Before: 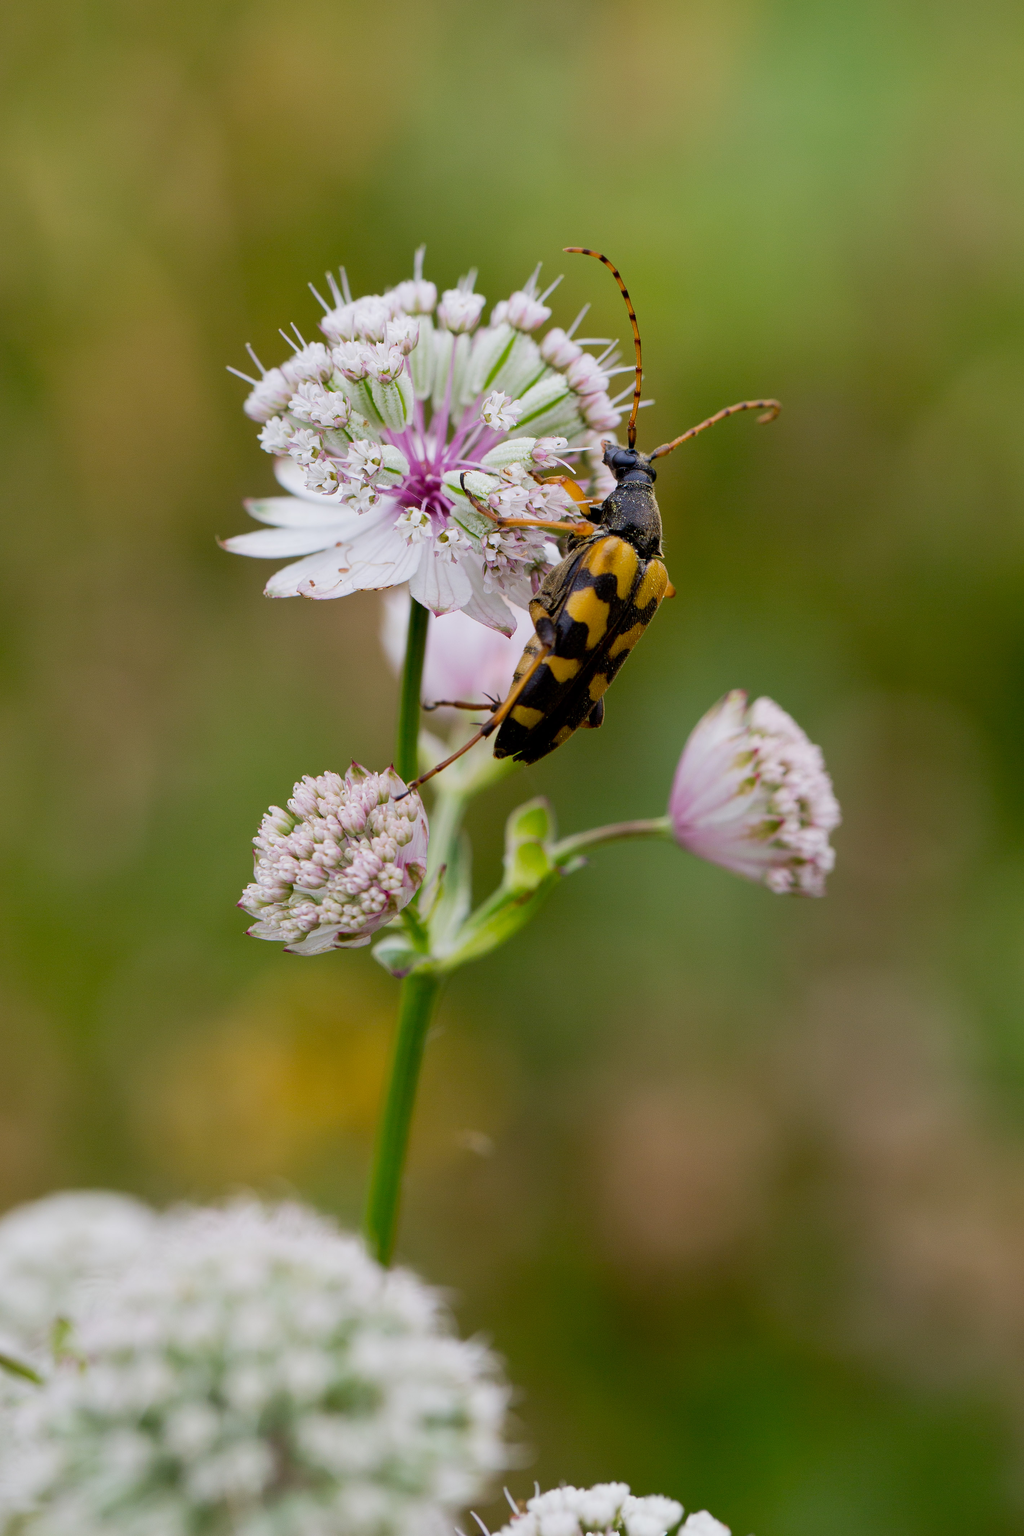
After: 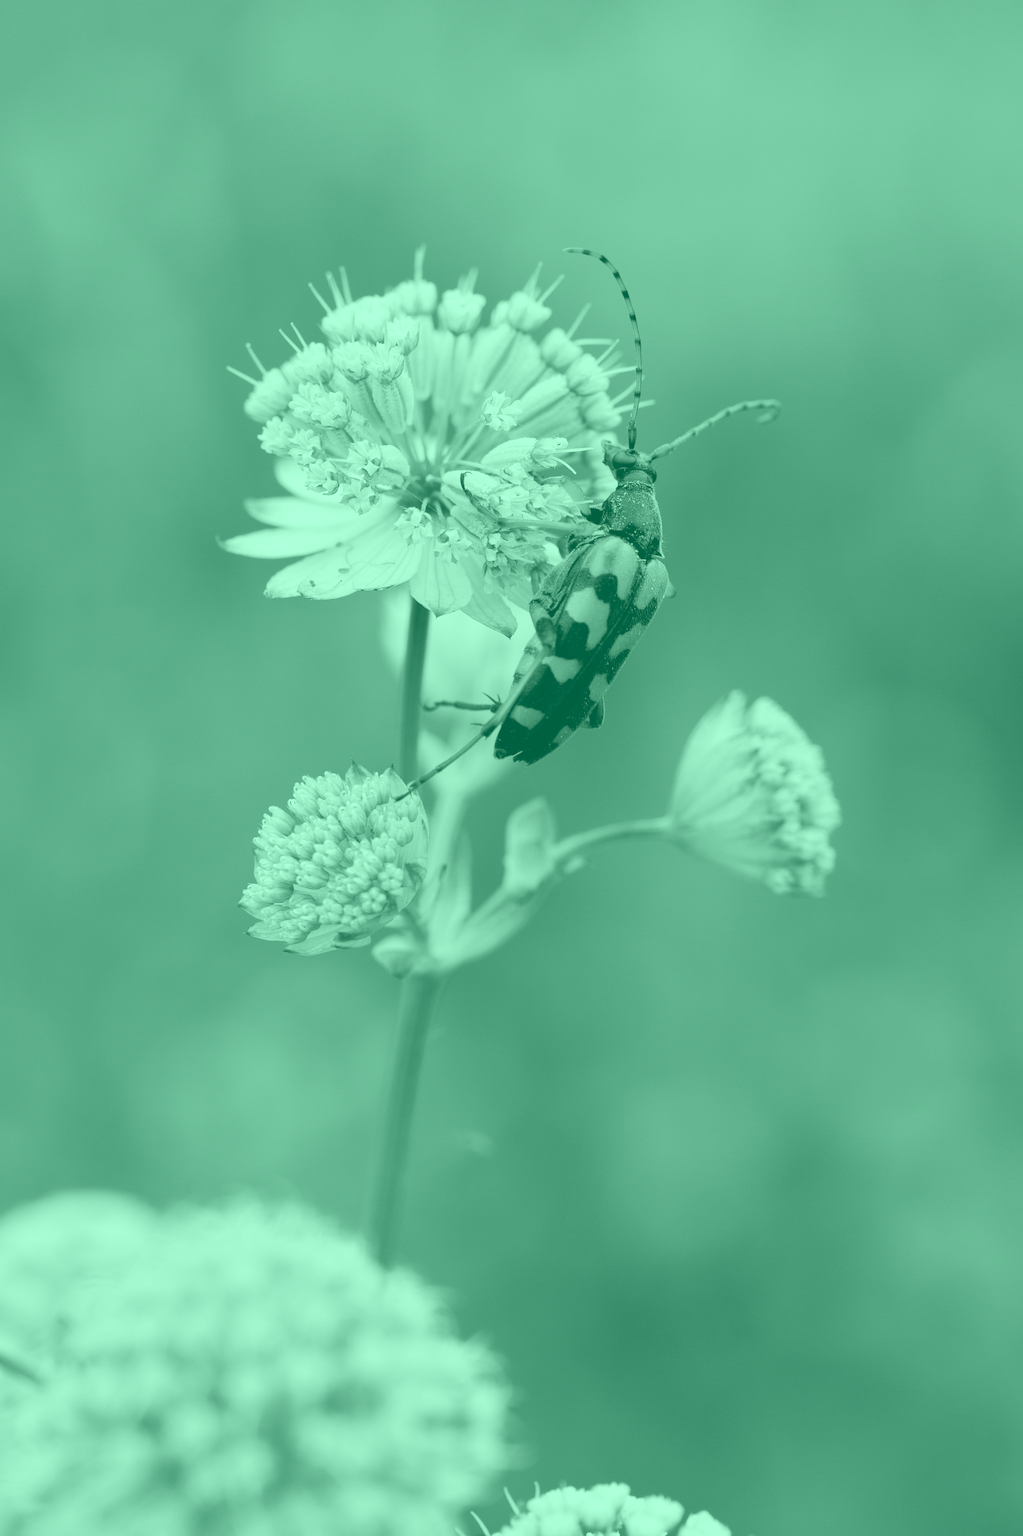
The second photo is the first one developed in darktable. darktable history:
colorize: hue 147.6°, saturation 65%, lightness 21.64%
exposure: black level correction 0, exposure 1.1 EV, compensate highlight preservation false
